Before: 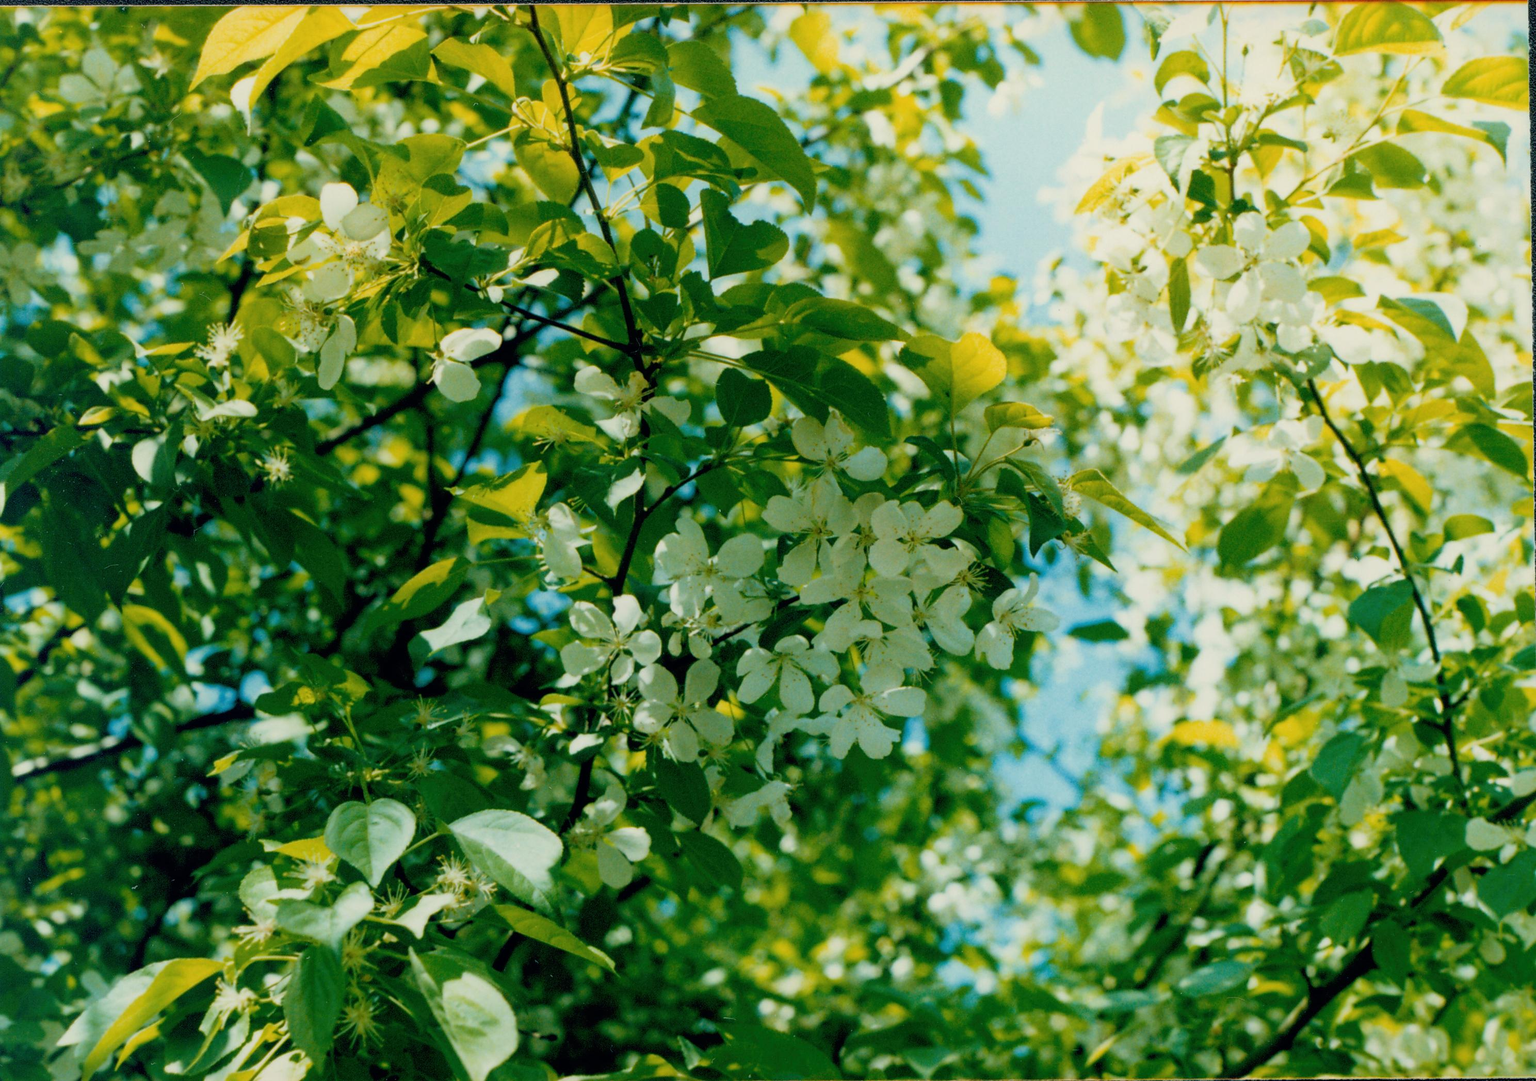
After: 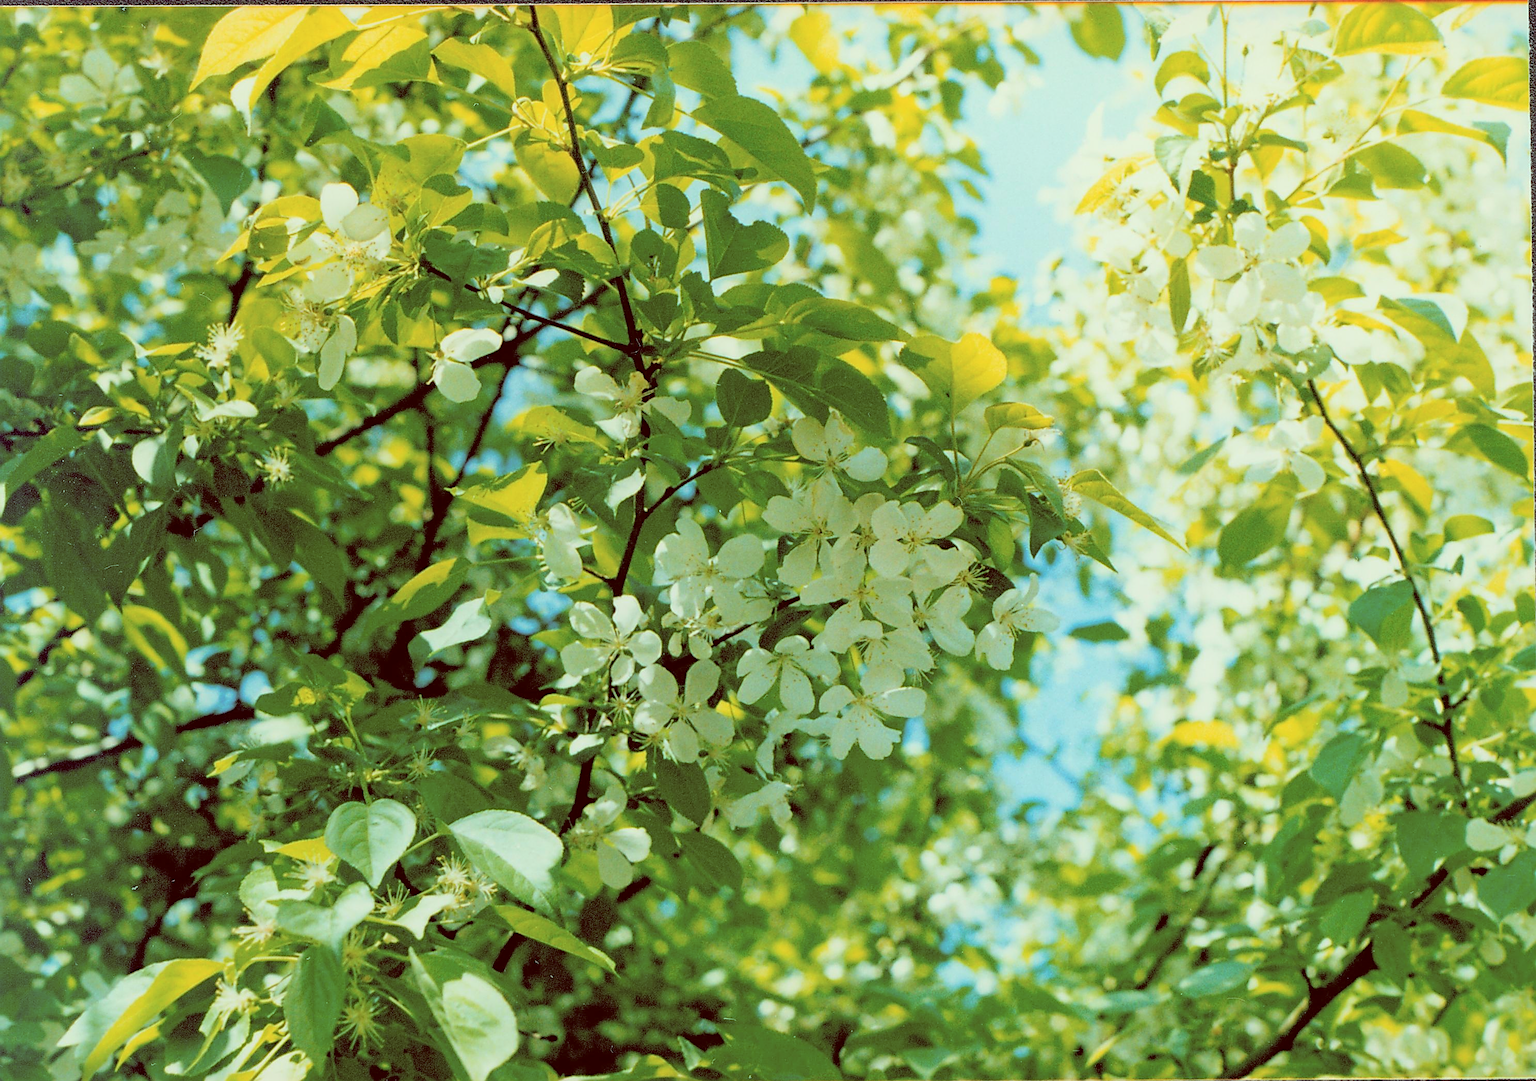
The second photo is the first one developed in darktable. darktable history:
sharpen: amount 0.901
color correction: highlights a* -7.23, highlights b* -0.161, shadows a* 20.08, shadows b* 11.73
contrast brightness saturation: brightness 0.28
